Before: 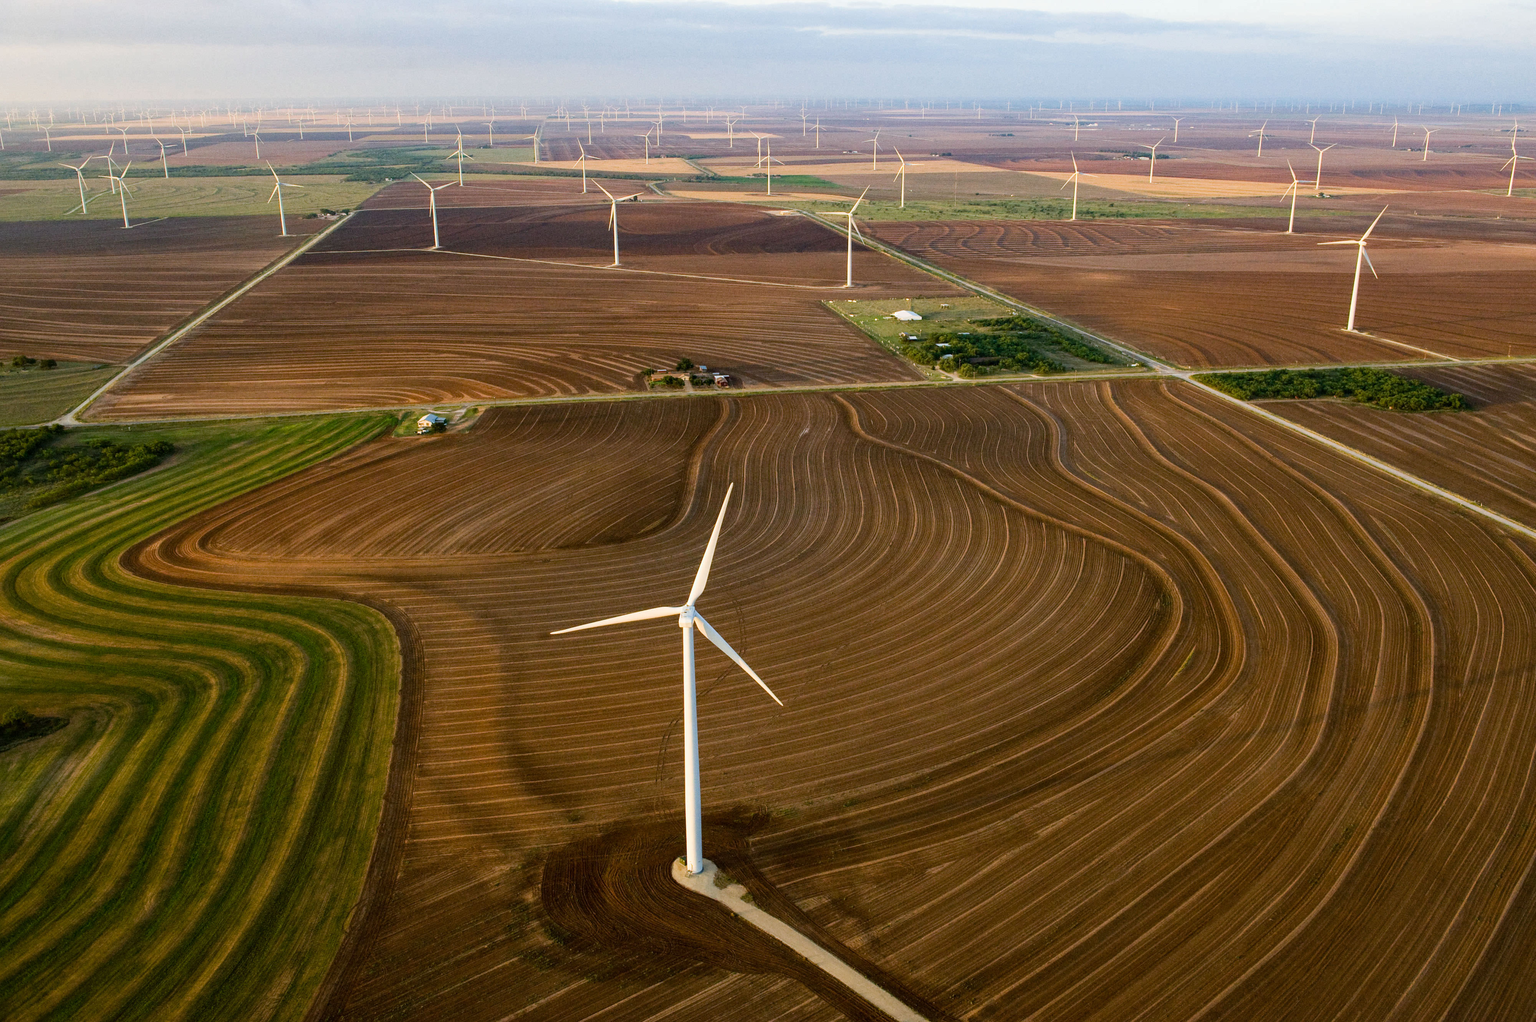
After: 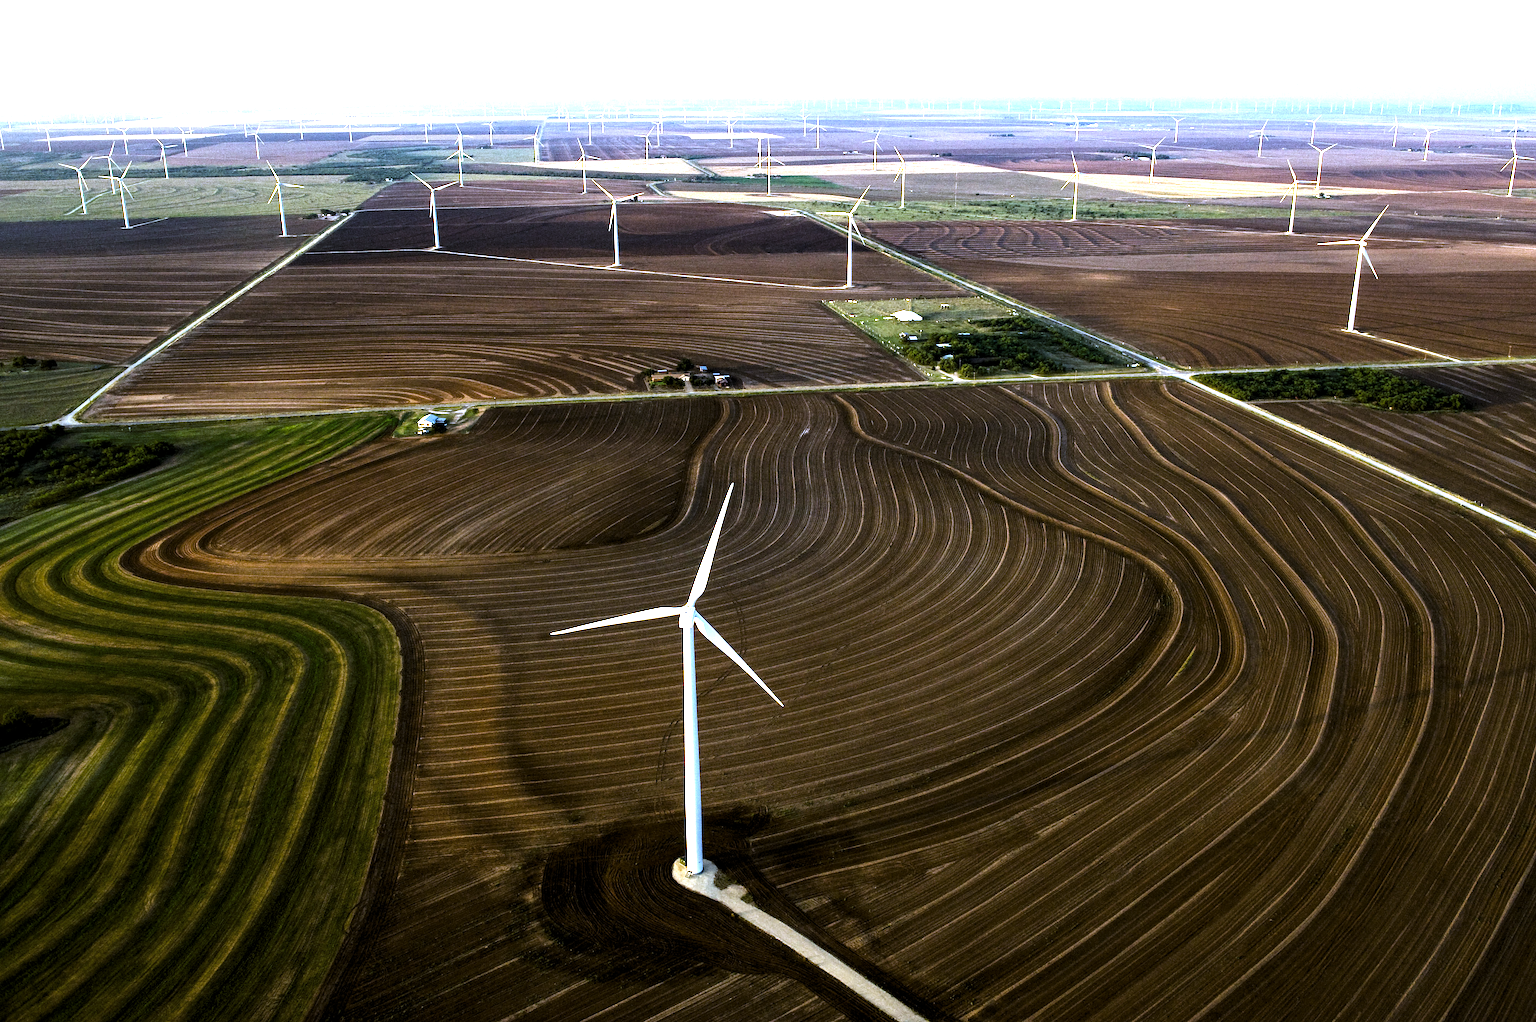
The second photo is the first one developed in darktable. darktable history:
white balance: red 0.871, blue 1.249
levels: levels [0.101, 0.578, 0.953]
contrast brightness saturation: brightness -0.09
exposure: exposure 1.089 EV, compensate highlight preservation false
